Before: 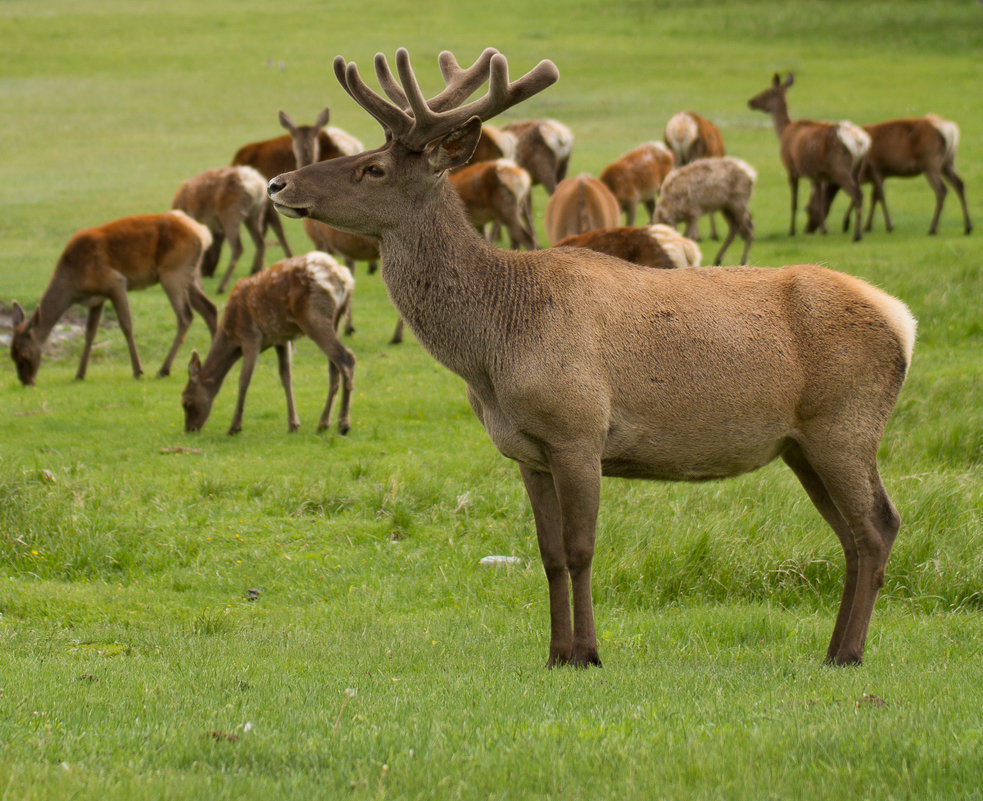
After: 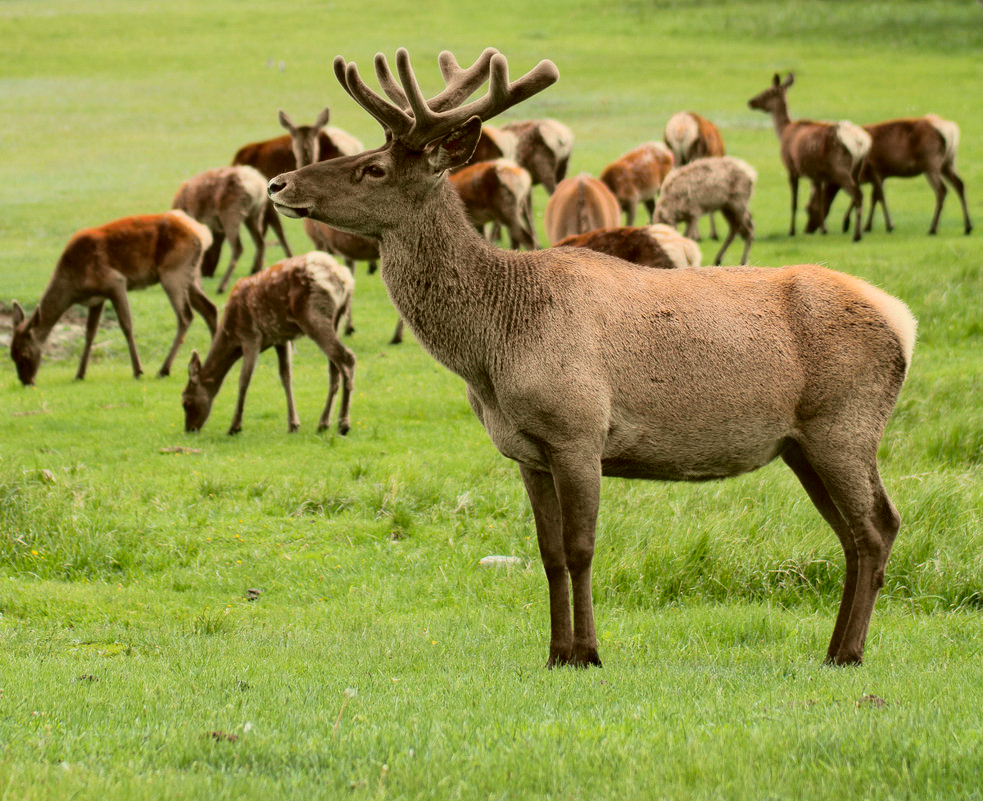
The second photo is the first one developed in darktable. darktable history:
local contrast: highlights 100%, shadows 100%, detail 120%, midtone range 0.2
tone curve: curves: ch0 [(0, 0.006) (0.184, 0.117) (0.405, 0.46) (0.456, 0.528) (0.634, 0.728) (0.877, 0.89) (0.984, 0.935)]; ch1 [(0, 0) (0.443, 0.43) (0.492, 0.489) (0.566, 0.579) (0.595, 0.625) (0.608, 0.667) (0.65, 0.729) (1, 1)]; ch2 [(0, 0) (0.33, 0.301) (0.421, 0.443) (0.447, 0.489) (0.492, 0.498) (0.537, 0.583) (0.586, 0.591) (0.663, 0.686) (1, 1)], color space Lab, independent channels, preserve colors none
